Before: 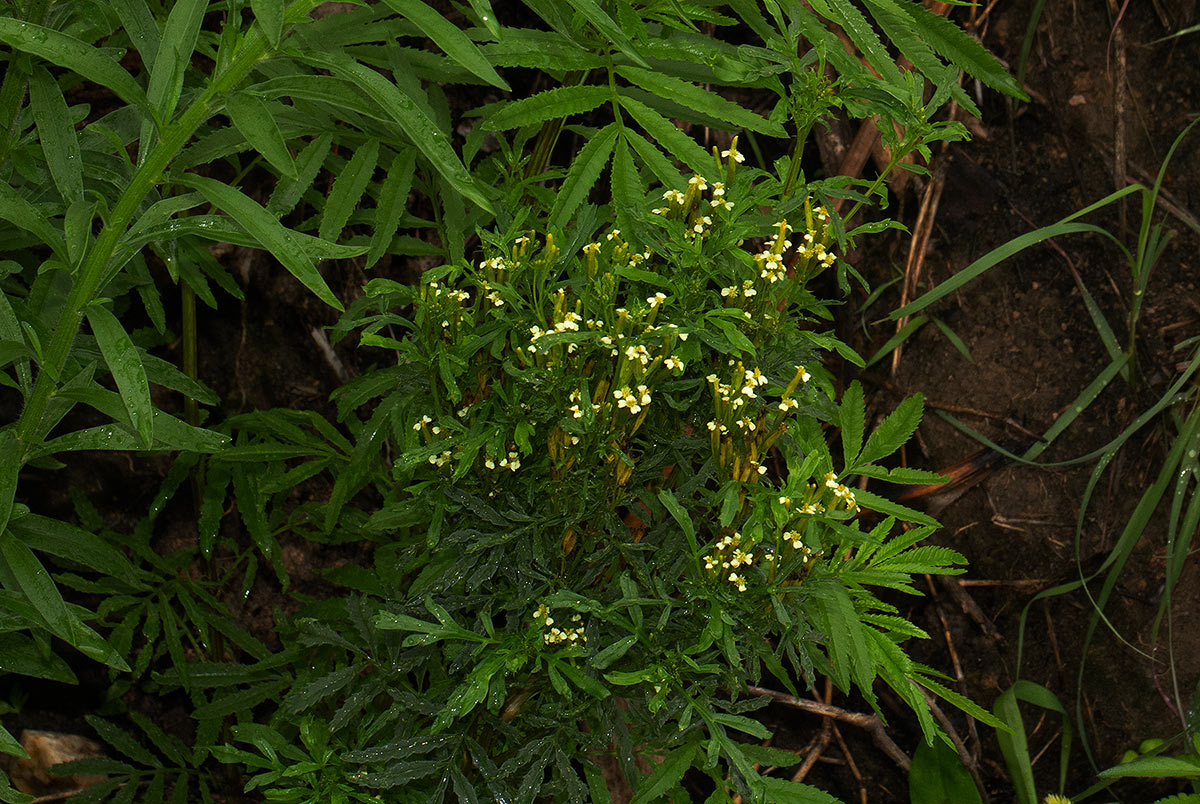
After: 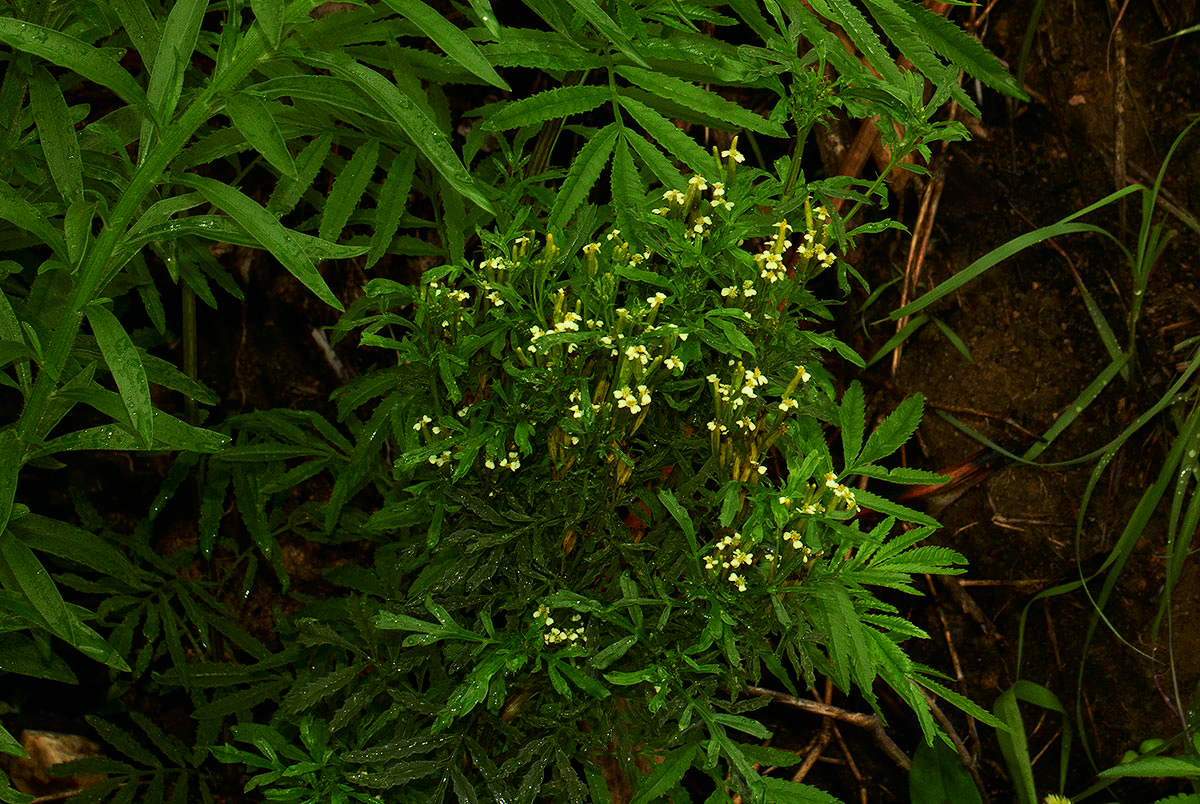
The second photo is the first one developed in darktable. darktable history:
tone curve: curves: ch0 [(0, 0) (0.058, 0.027) (0.214, 0.183) (0.304, 0.288) (0.522, 0.549) (0.658, 0.7) (0.741, 0.775) (0.844, 0.866) (0.986, 0.957)]; ch1 [(0, 0) (0.172, 0.123) (0.312, 0.296) (0.437, 0.429) (0.471, 0.469) (0.502, 0.5) (0.513, 0.515) (0.572, 0.603) (0.617, 0.653) (0.68, 0.724) (0.889, 0.924) (1, 1)]; ch2 [(0, 0) (0.411, 0.424) (0.489, 0.49) (0.502, 0.5) (0.517, 0.519) (0.549, 0.578) (0.604, 0.628) (0.693, 0.686) (1, 1)], color space Lab, independent channels, preserve colors none
color correction: highlights a* -5.91, highlights b* 10.75
